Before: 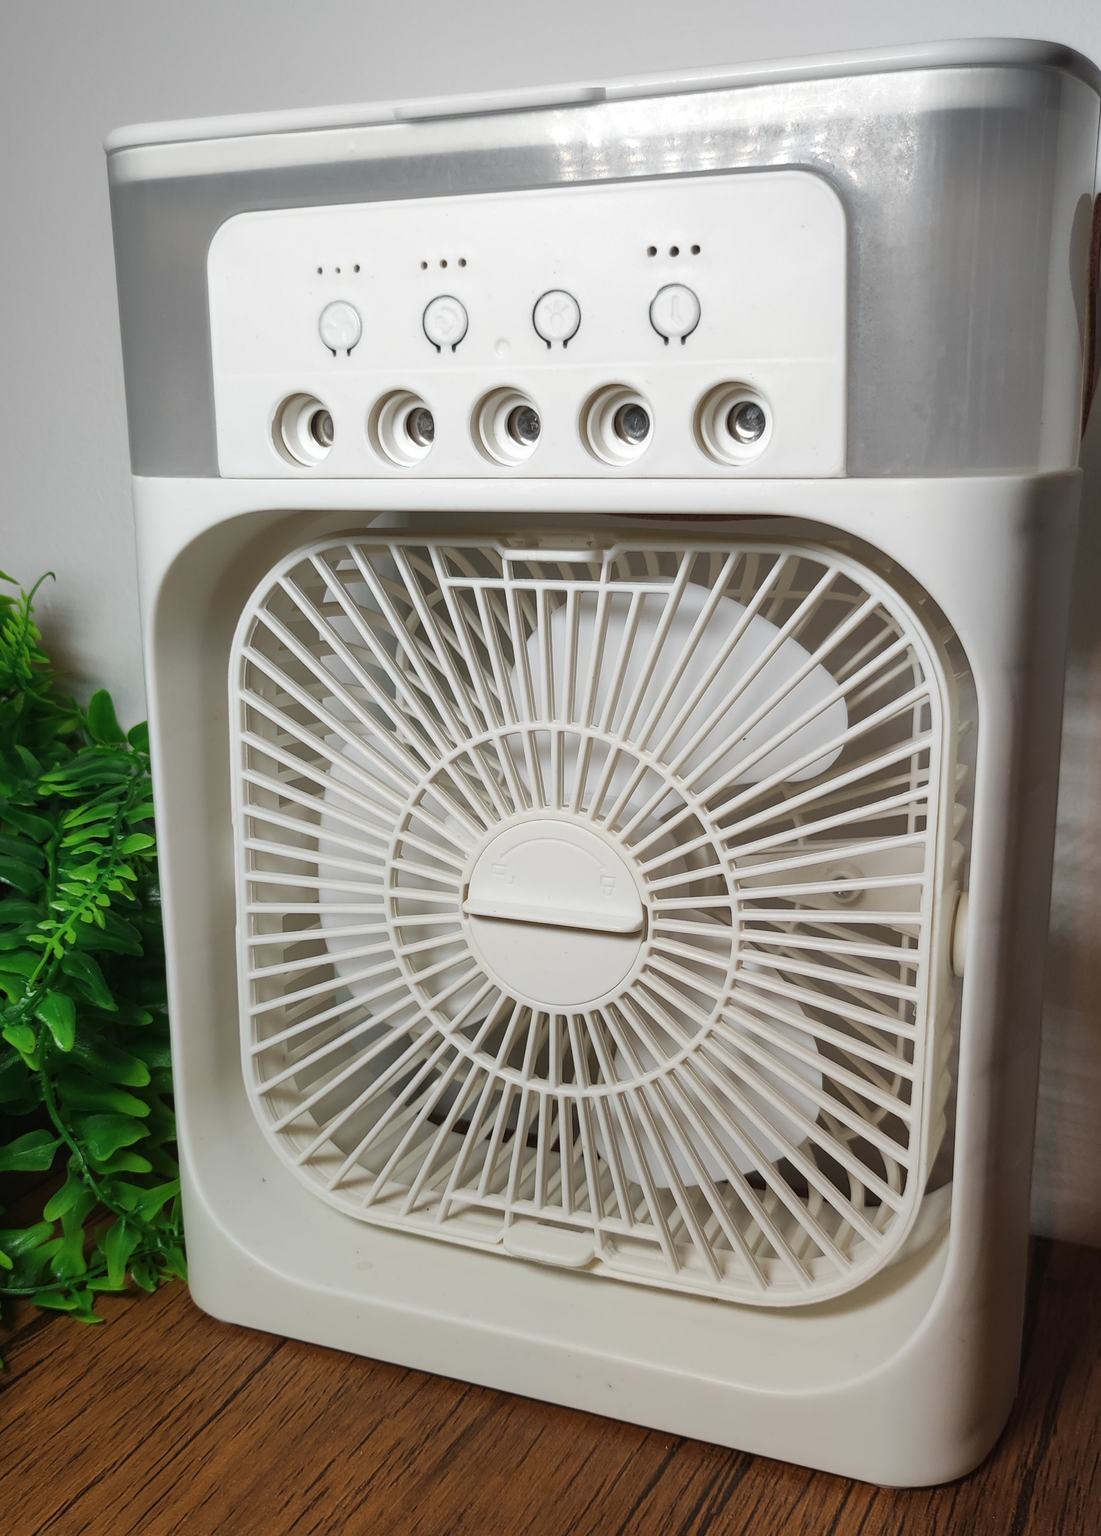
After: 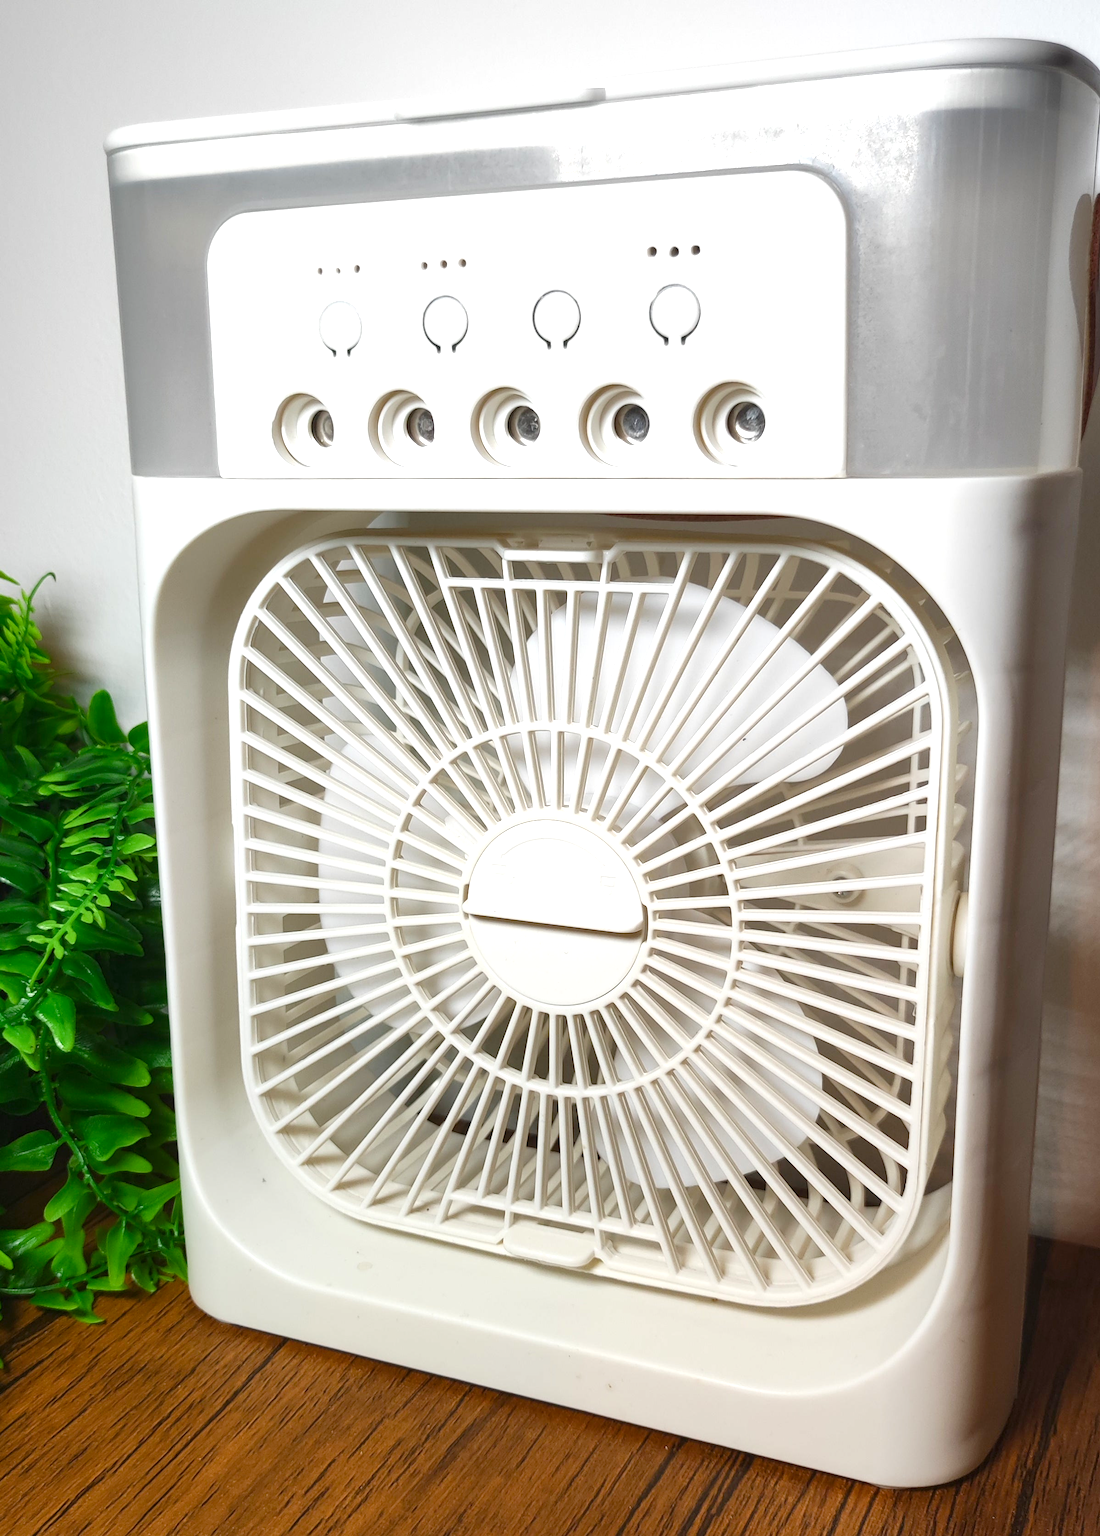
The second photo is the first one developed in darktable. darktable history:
exposure: exposure 0.766 EV, compensate highlight preservation false
color balance rgb: perceptual saturation grading › global saturation 20%, perceptual saturation grading › highlights -25%, perceptual saturation grading › shadows 25%
